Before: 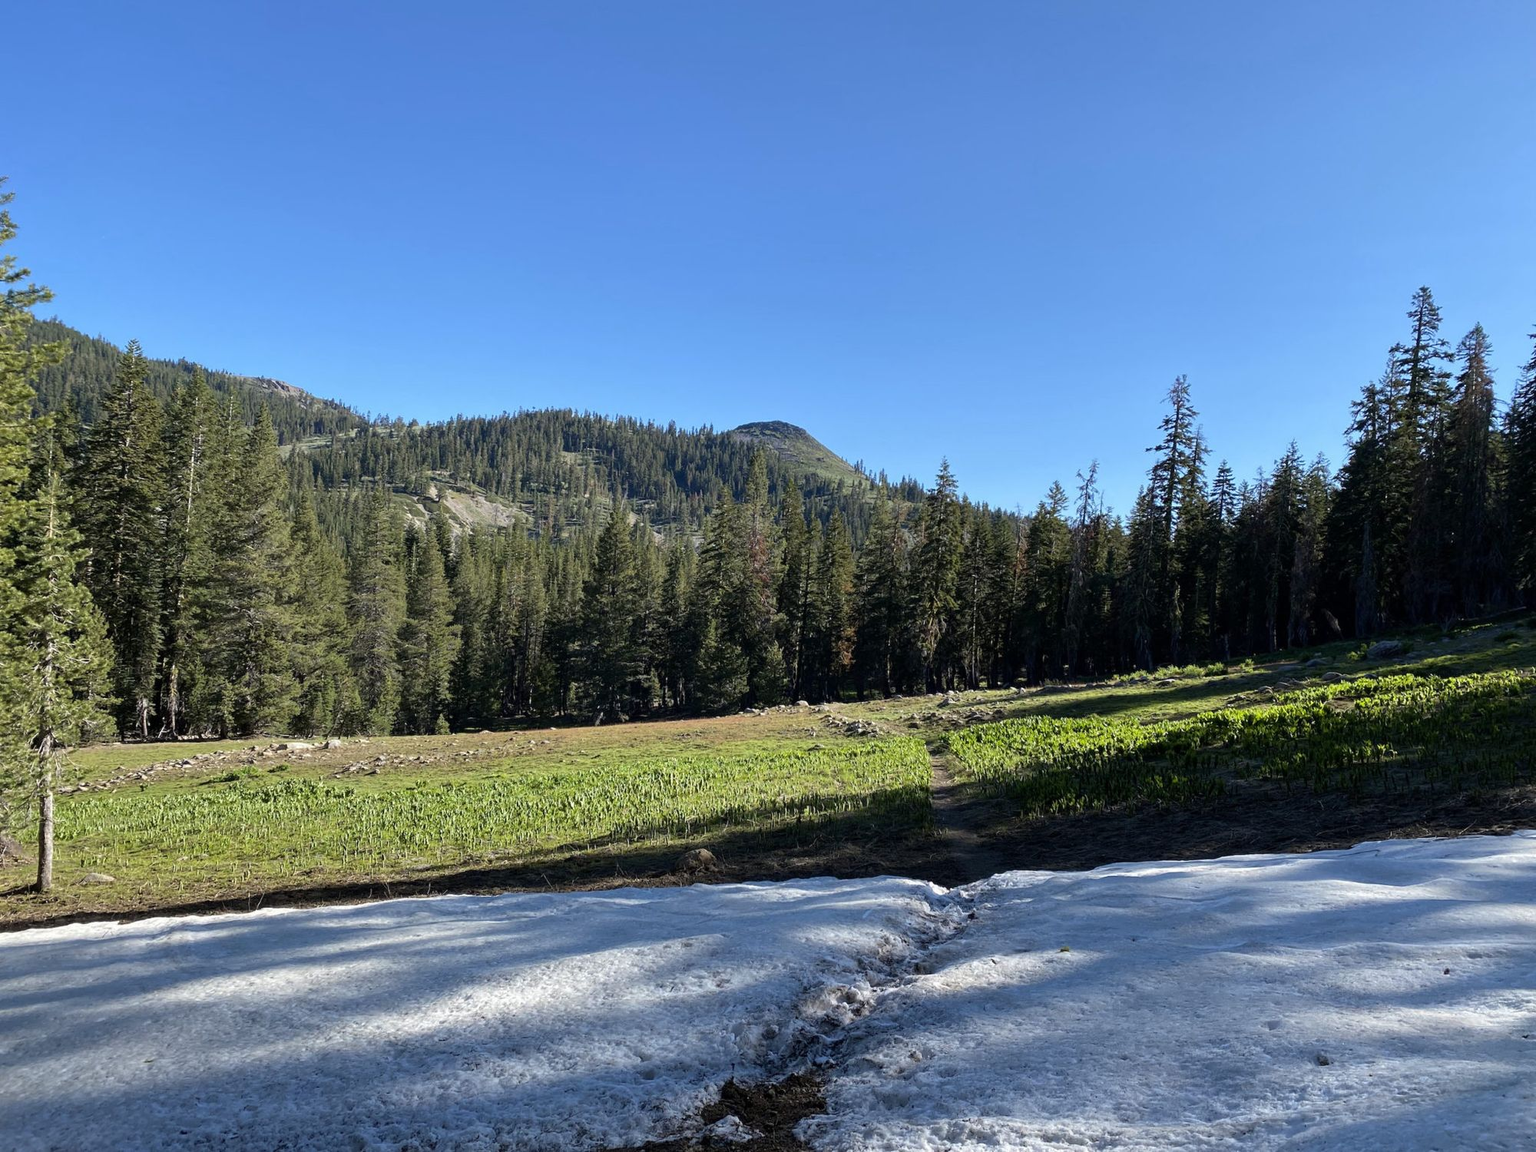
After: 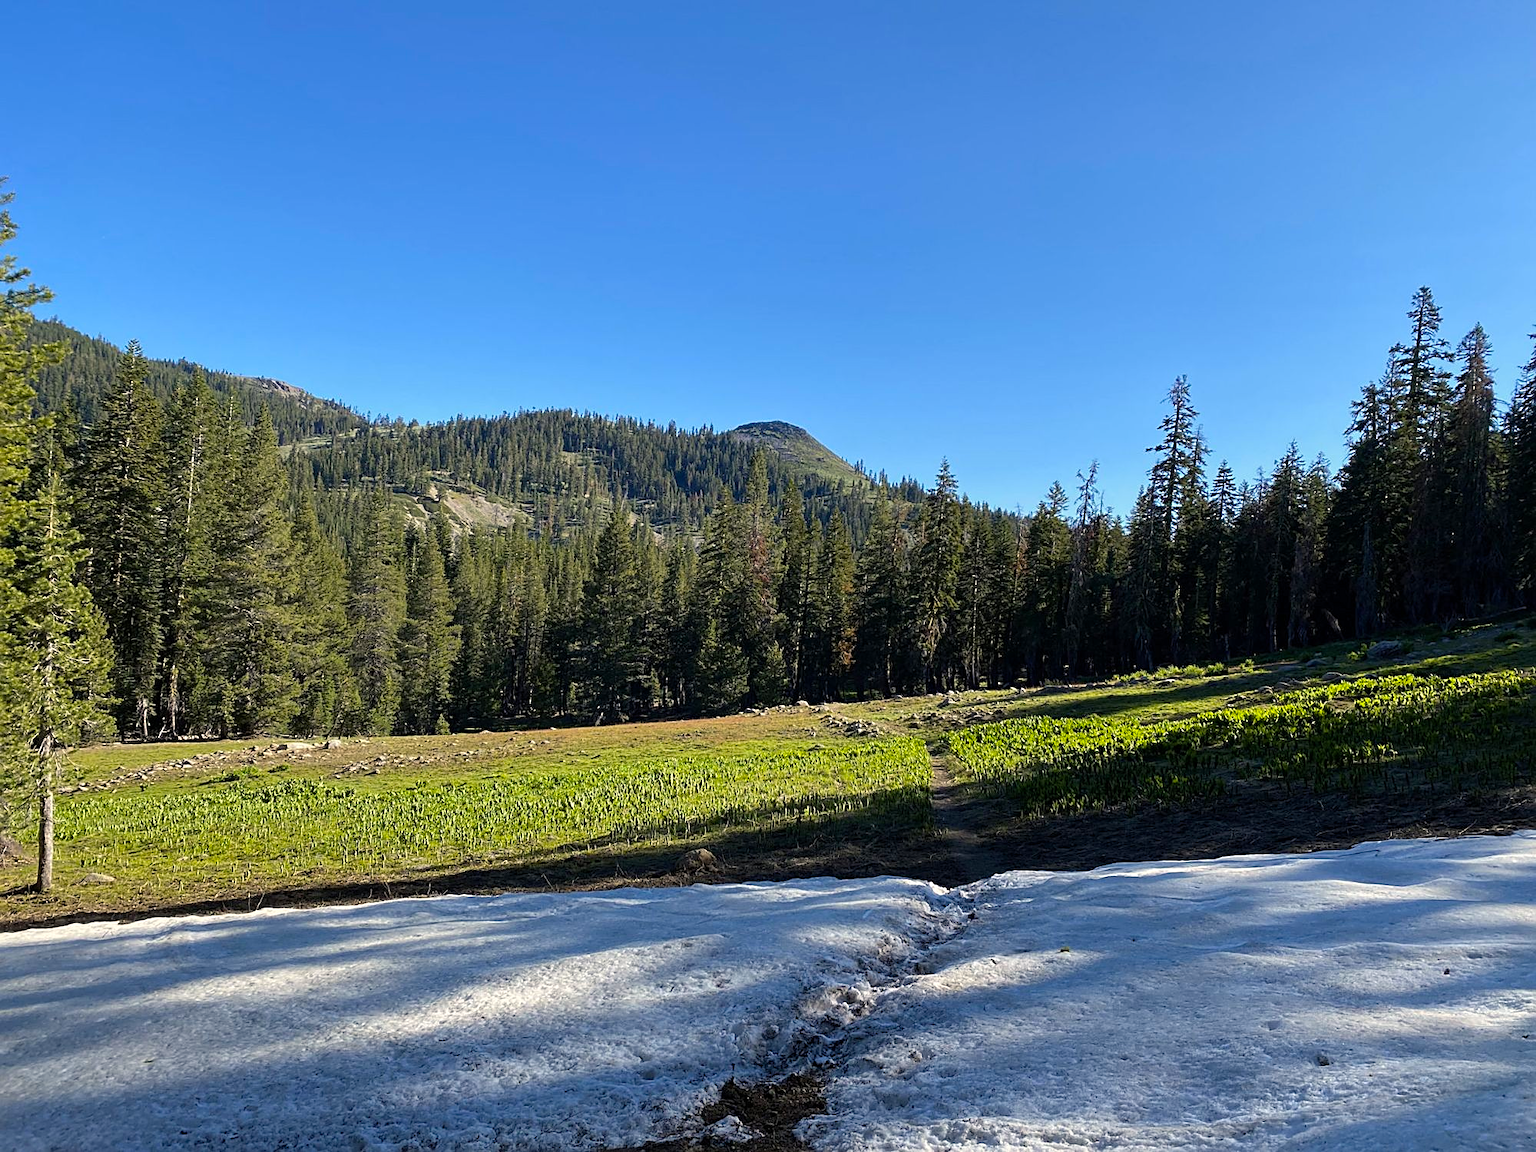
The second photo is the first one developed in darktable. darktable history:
sharpen: on, module defaults
color balance rgb: highlights gain › chroma 2.025%, highlights gain › hue 74.21°, perceptual saturation grading › global saturation 29.564%
